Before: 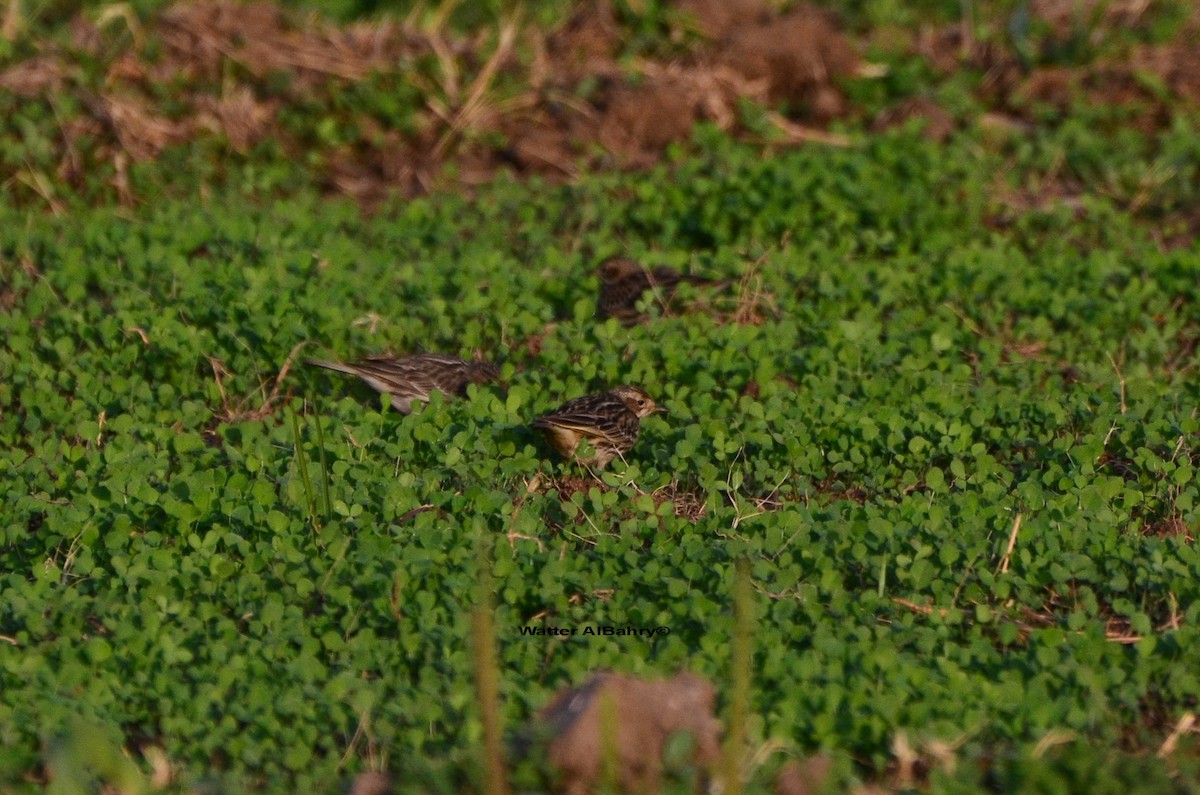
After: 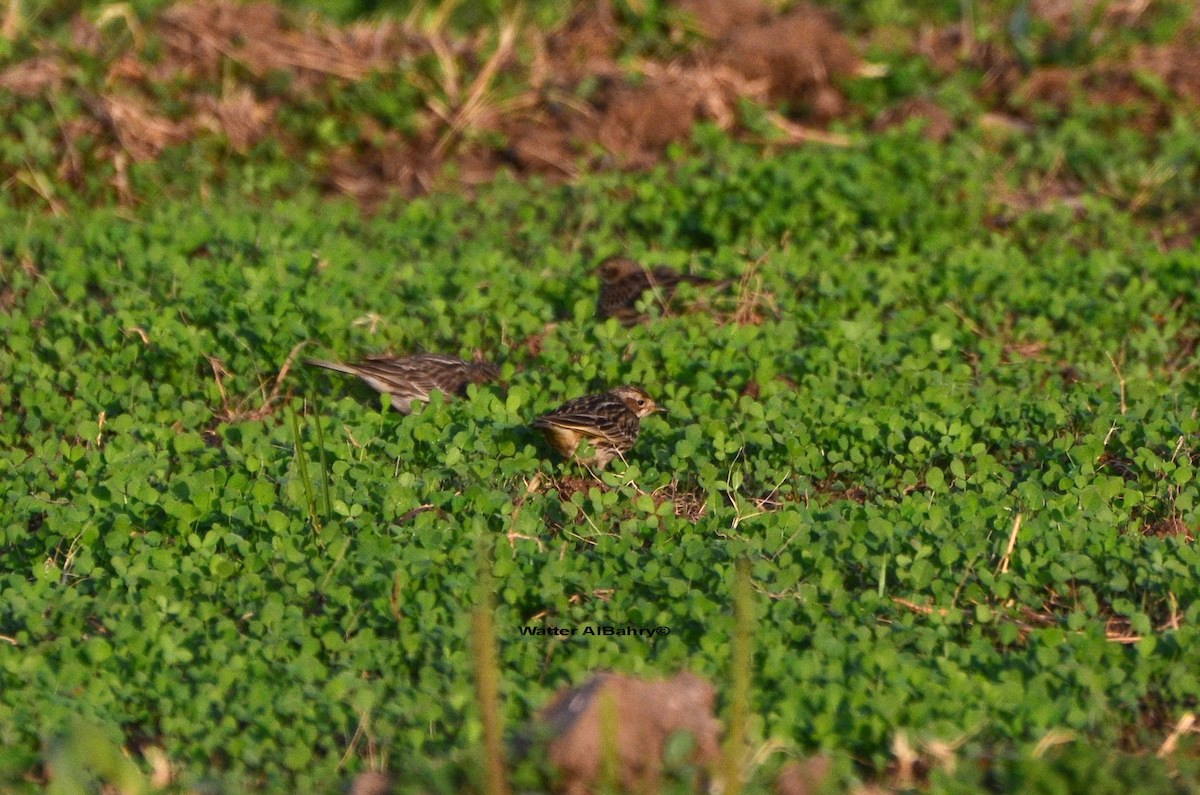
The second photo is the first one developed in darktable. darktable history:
exposure: black level correction 0, exposure 0.7 EV, compensate exposure bias true, compensate highlight preservation false
tone equalizer: -8 EV -0.002 EV, -7 EV 0.005 EV, -6 EV -0.009 EV, -5 EV 0.011 EV, -4 EV -0.012 EV, -3 EV 0.007 EV, -2 EV -0.062 EV, -1 EV -0.293 EV, +0 EV -0.582 EV, smoothing diameter 2%, edges refinement/feathering 20, mask exposure compensation -1.57 EV, filter diffusion 5
